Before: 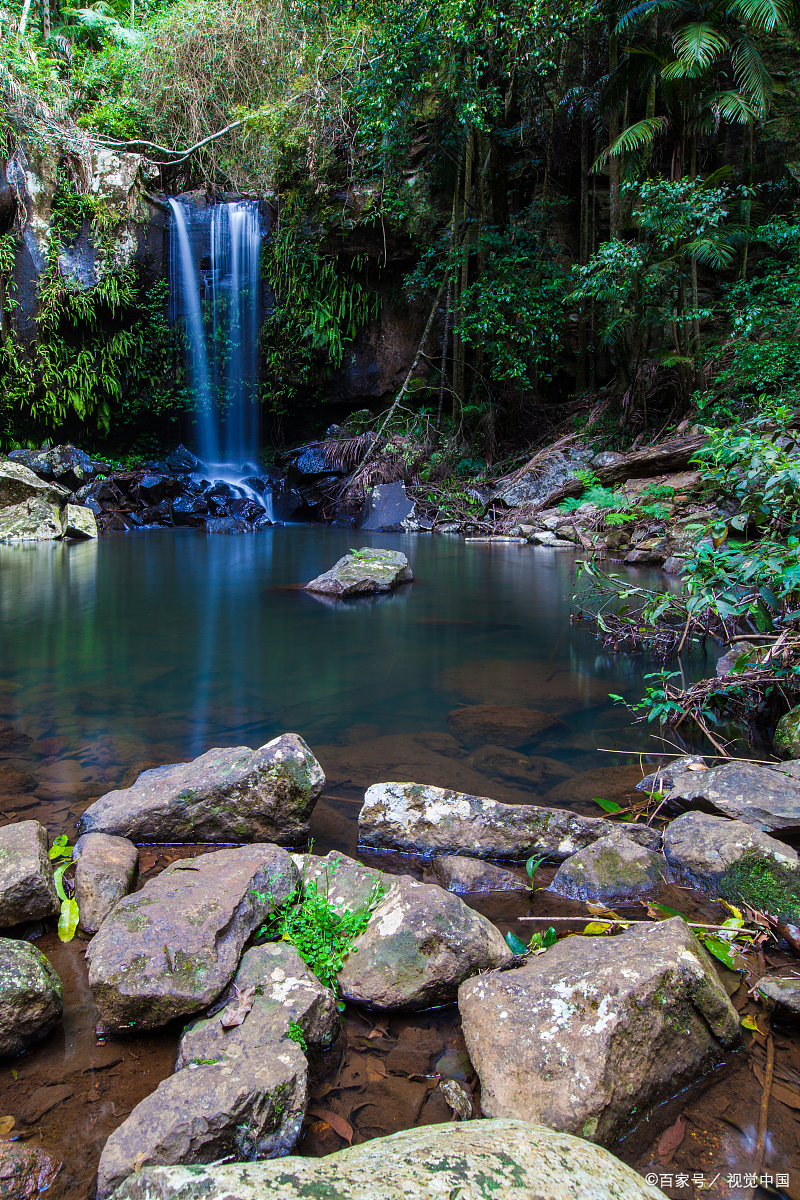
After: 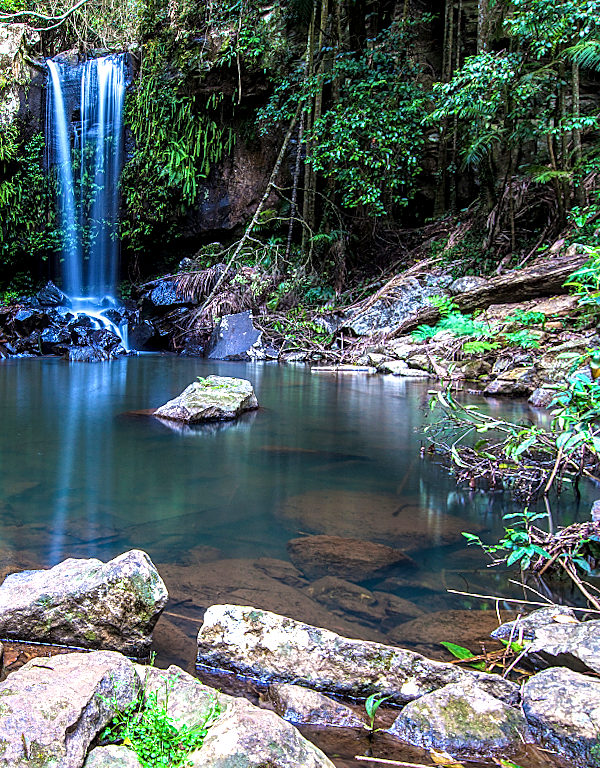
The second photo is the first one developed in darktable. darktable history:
local contrast: detail 150%
exposure: black level correction 0, exposure 1 EV, compensate exposure bias true, compensate highlight preservation false
rotate and perspective: rotation 1.69°, lens shift (vertical) -0.023, lens shift (horizontal) -0.291, crop left 0.025, crop right 0.988, crop top 0.092, crop bottom 0.842
sharpen: on, module defaults
crop and rotate: left 11.831%, top 11.346%, right 13.429%, bottom 13.899%
